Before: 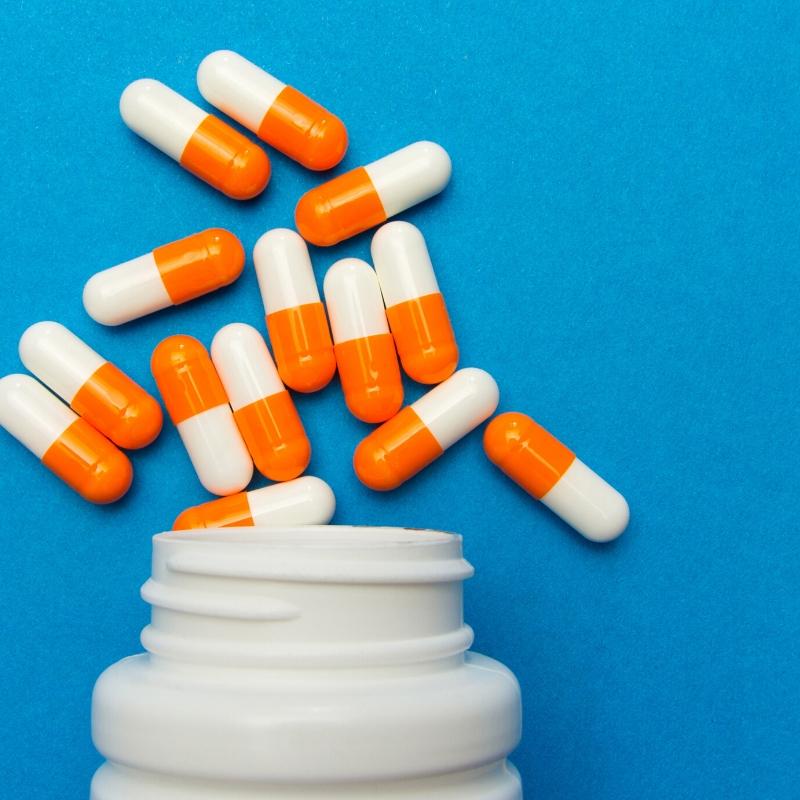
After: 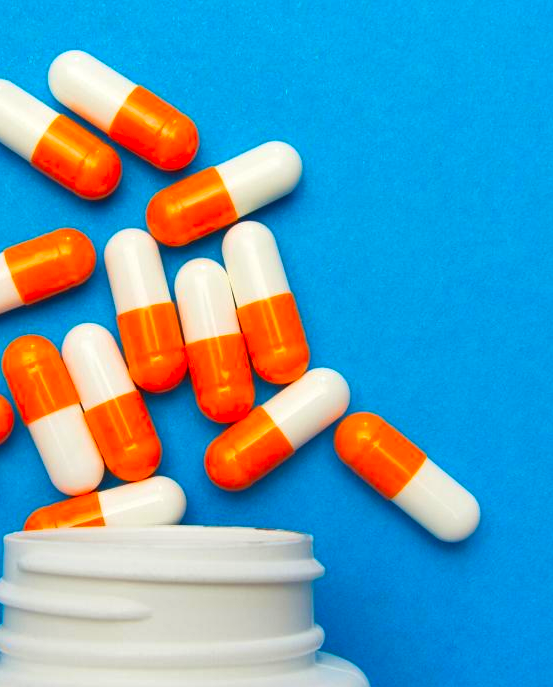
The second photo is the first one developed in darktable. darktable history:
shadows and highlights: shadows 52.78, soften with gaussian
exposure: black level correction 0.001, exposure 0.499 EV, compensate exposure bias true, compensate highlight preservation false
contrast brightness saturation: contrast -0.188, saturation 0.188
crop: left 18.736%, right 12.066%, bottom 14.098%
